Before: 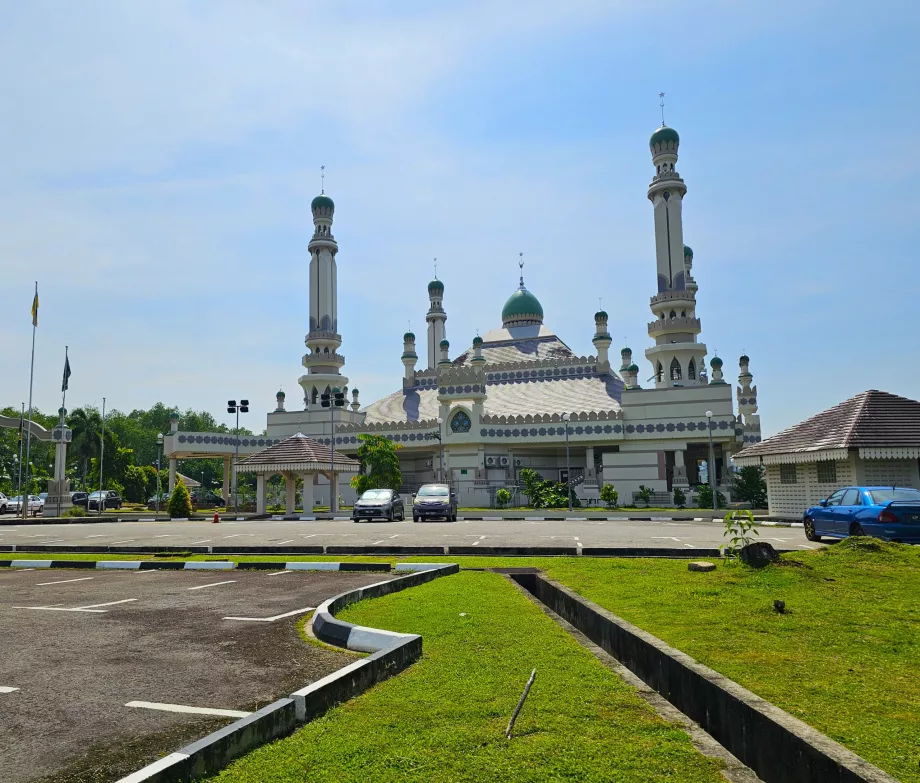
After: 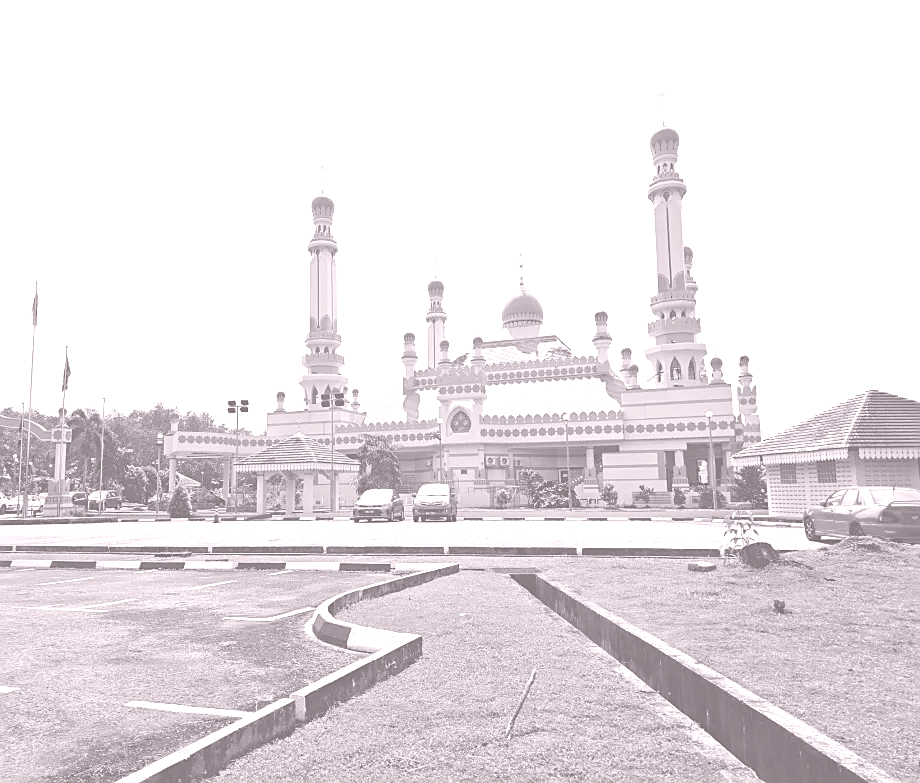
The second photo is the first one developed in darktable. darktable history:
colorize: hue 25.2°, saturation 83%, source mix 82%, lightness 79%, version 1
color calibration: output gray [0.18, 0.41, 0.41, 0], gray › normalize channels true, illuminant same as pipeline (D50), adaptation XYZ, x 0.346, y 0.359, gamut compression 0
sharpen: radius 1.864, amount 0.398, threshold 1.271
